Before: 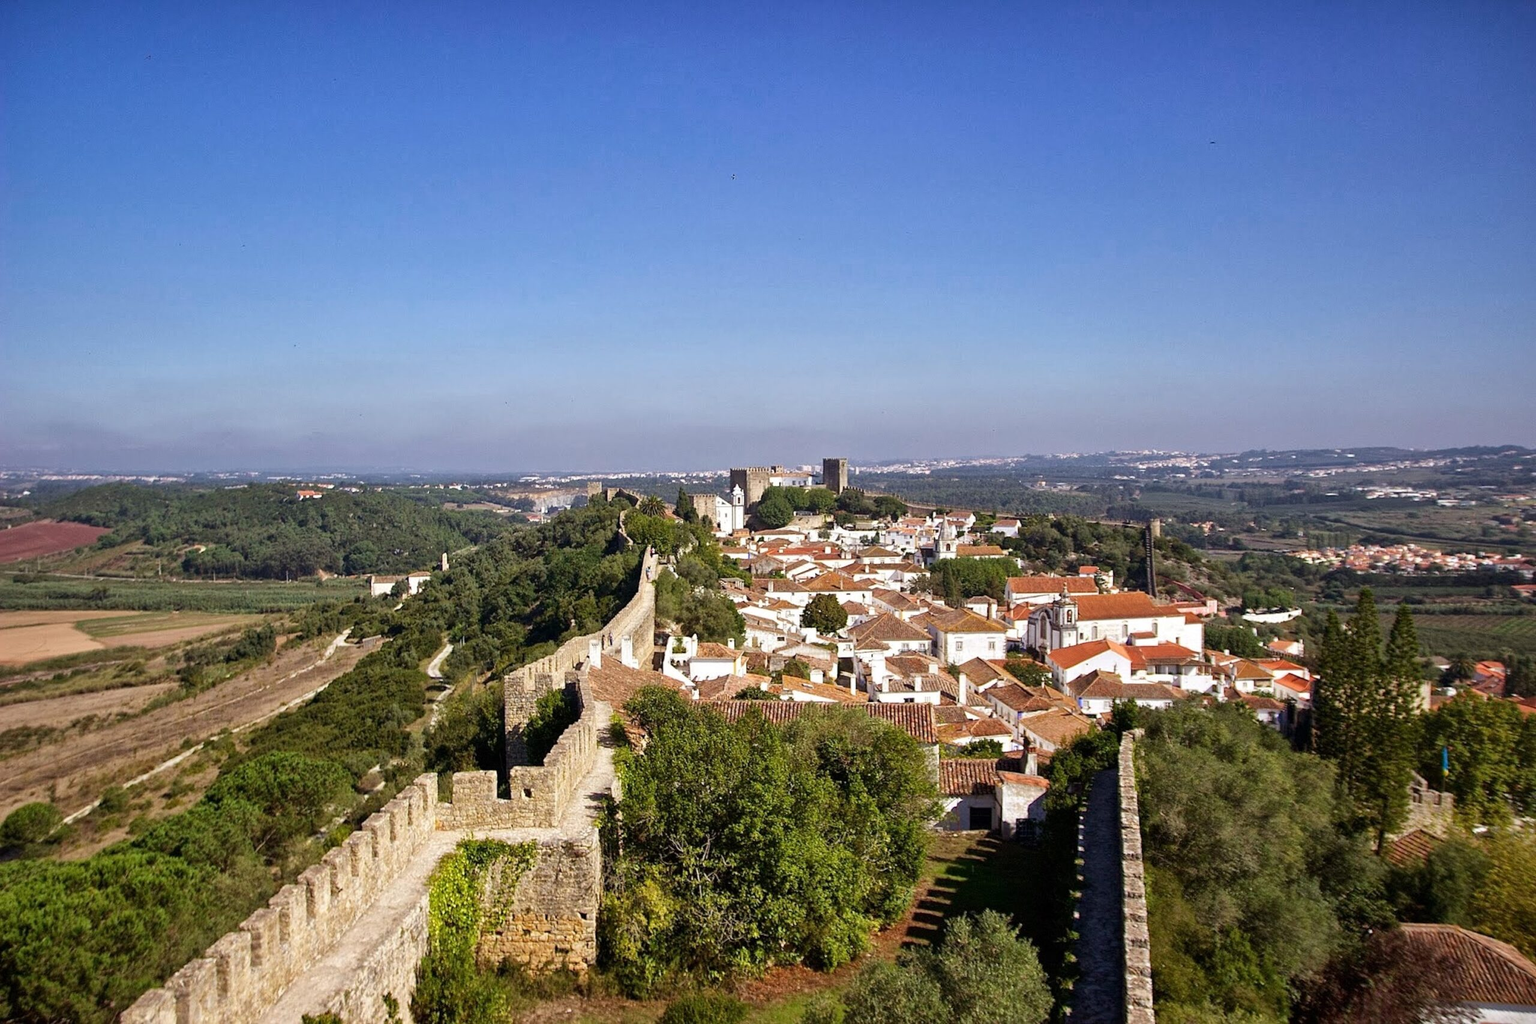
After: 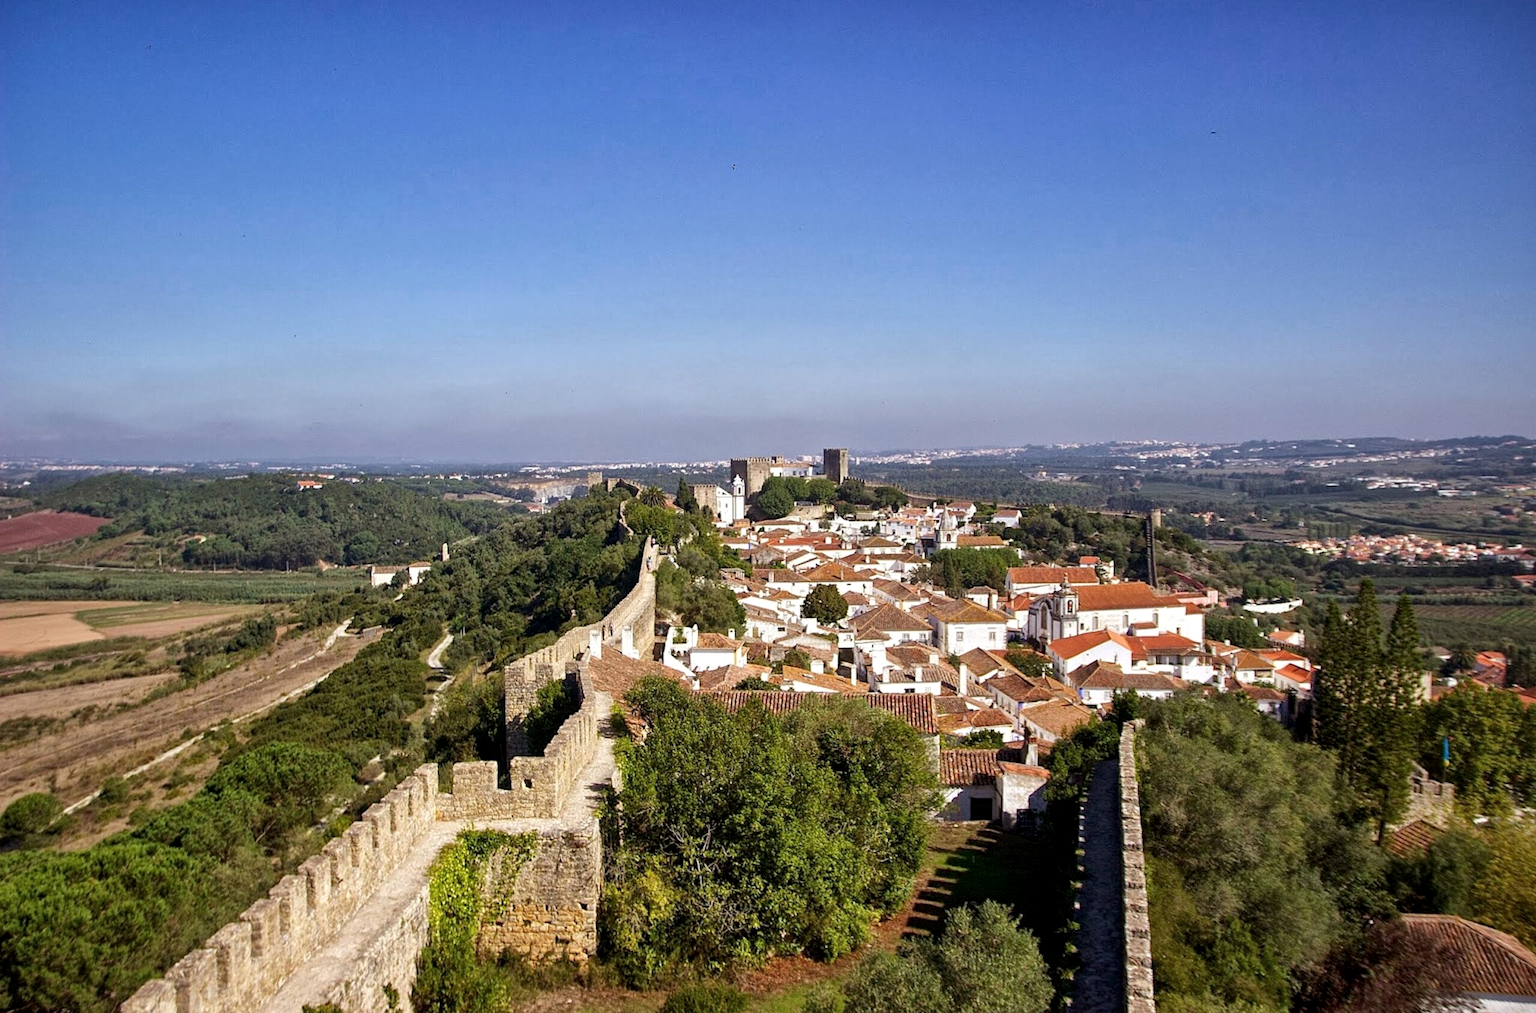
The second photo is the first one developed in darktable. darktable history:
crop: top 1.049%, right 0.001%
local contrast: highlights 100%, shadows 100%, detail 120%, midtone range 0.2
